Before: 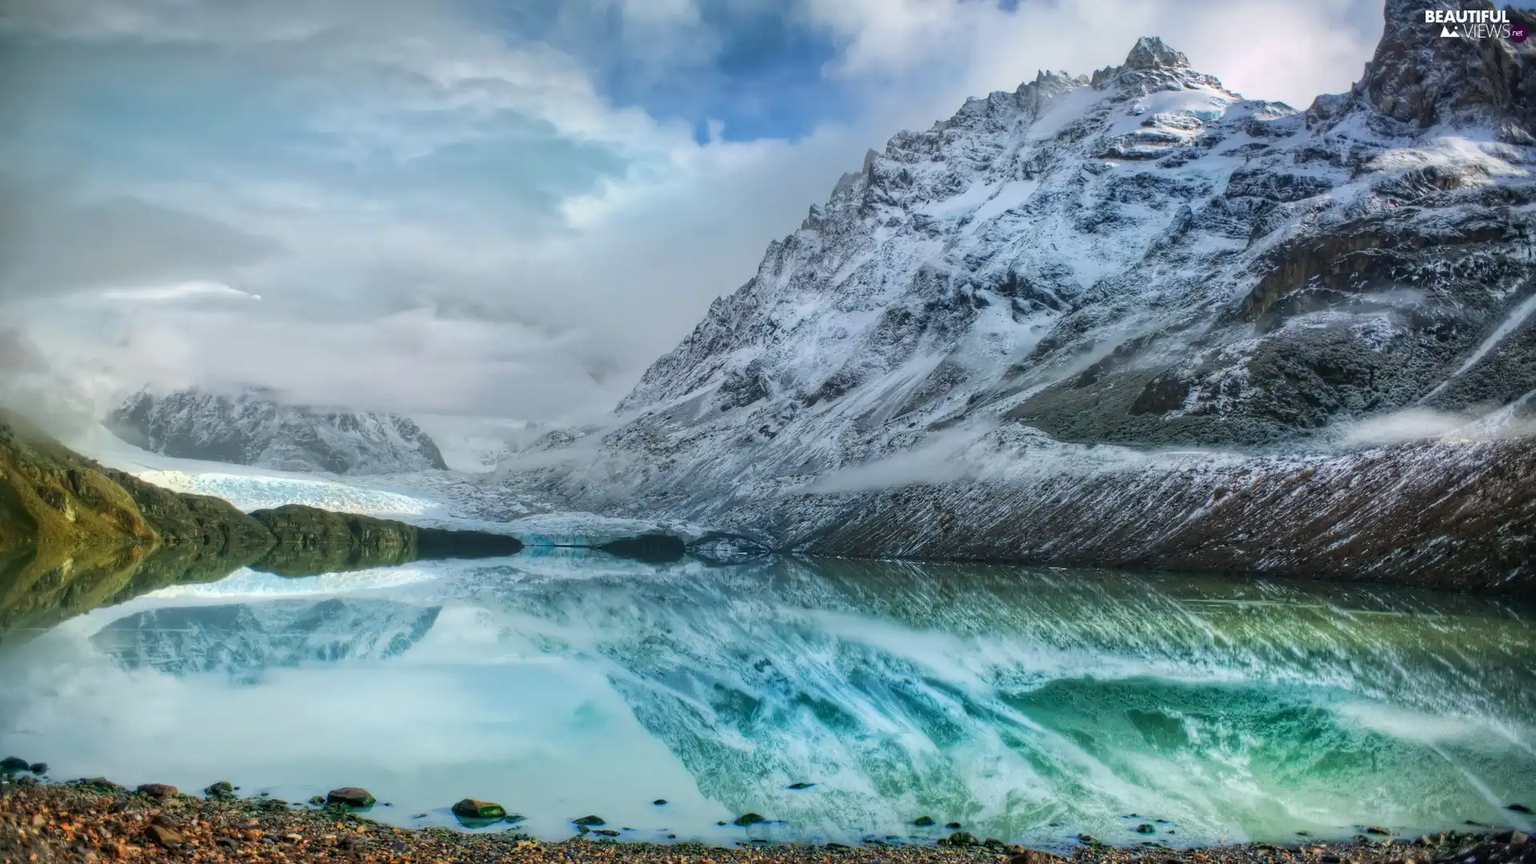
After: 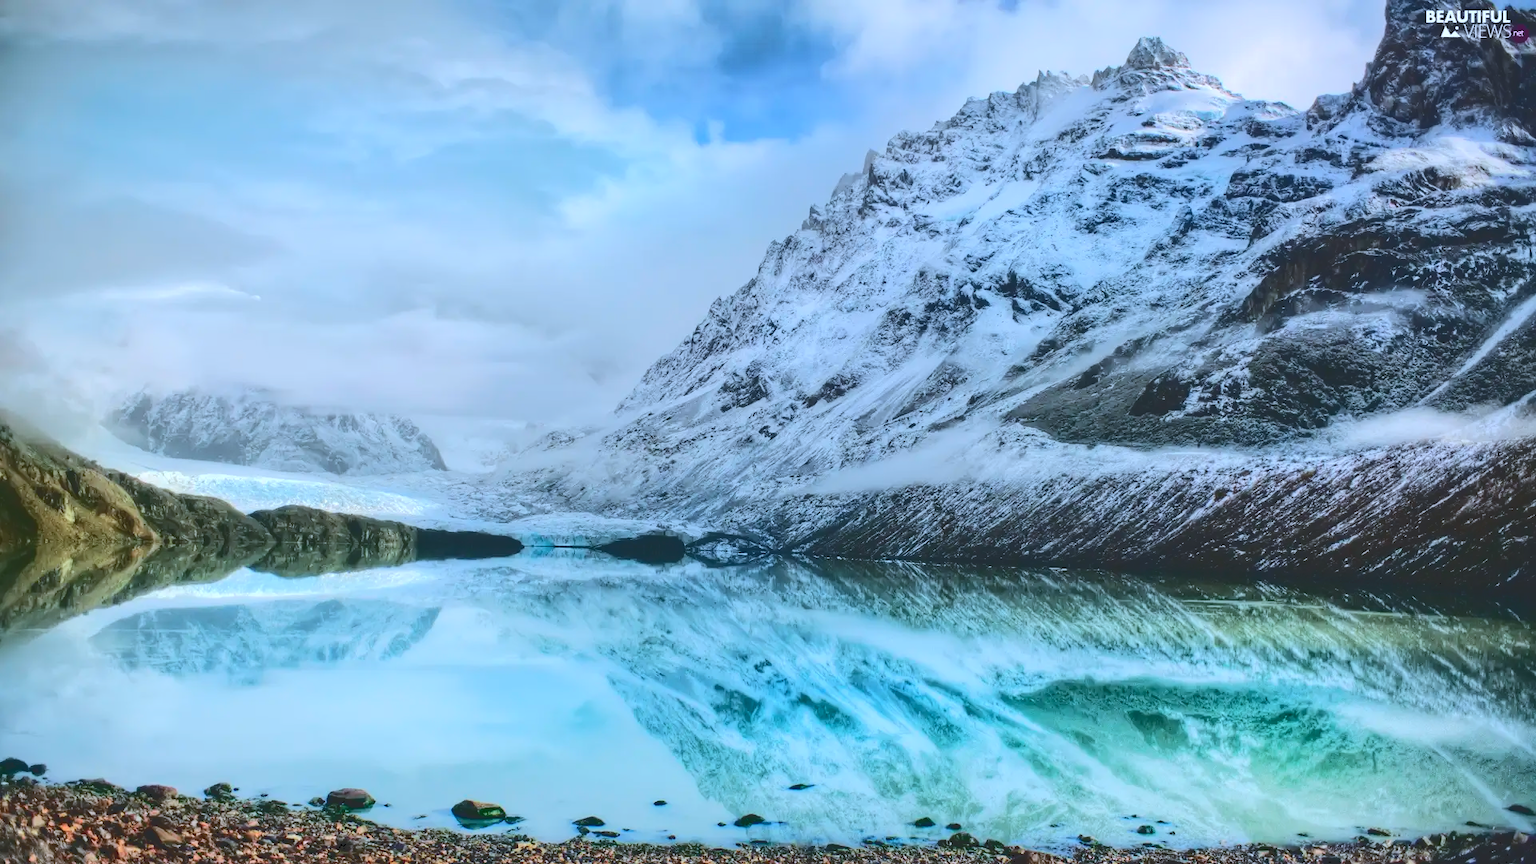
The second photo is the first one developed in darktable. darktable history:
color correction: highlights a* -2.43, highlights b* -18.28
crop and rotate: left 0.074%, bottom 0.011%
tone curve: curves: ch0 [(0, 0) (0.003, 0.169) (0.011, 0.169) (0.025, 0.169) (0.044, 0.173) (0.069, 0.178) (0.1, 0.183) (0.136, 0.185) (0.177, 0.197) (0.224, 0.227) (0.277, 0.292) (0.335, 0.391) (0.399, 0.491) (0.468, 0.592) (0.543, 0.672) (0.623, 0.734) (0.709, 0.785) (0.801, 0.844) (0.898, 0.893) (1, 1)], color space Lab, independent channels, preserve colors none
